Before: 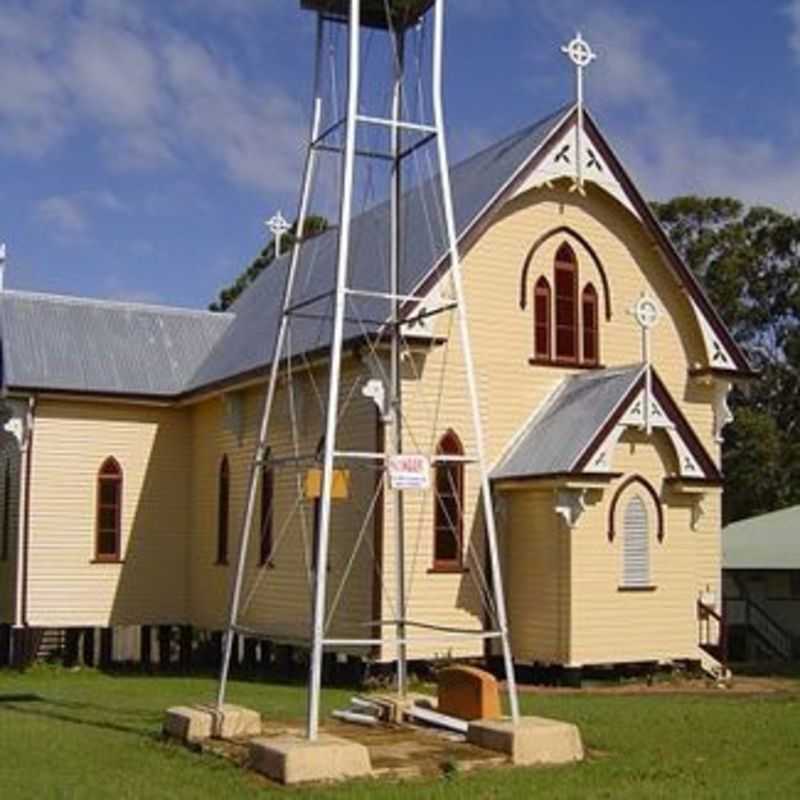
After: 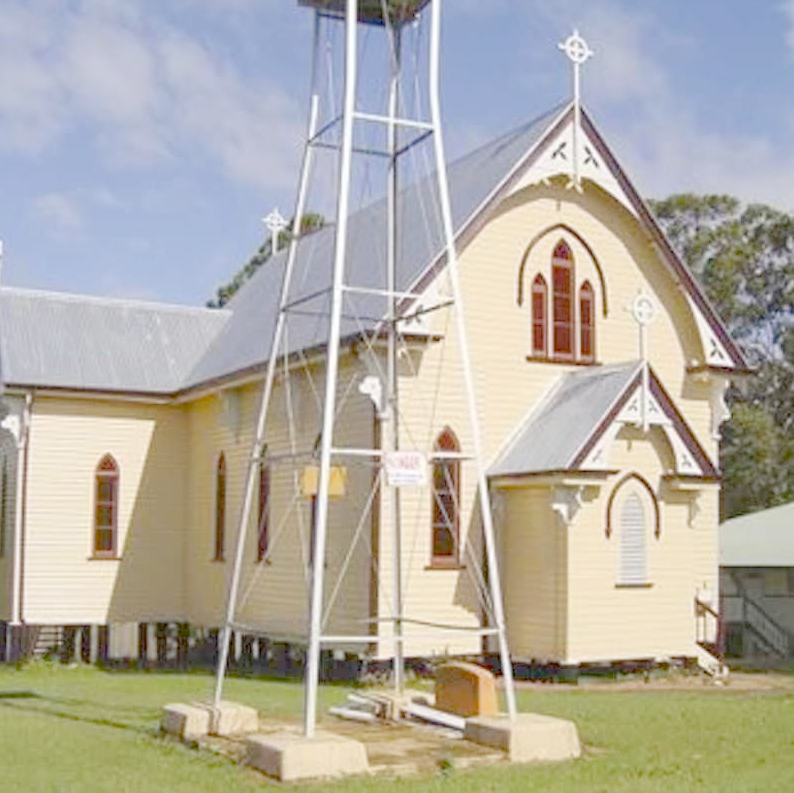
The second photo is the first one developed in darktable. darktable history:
crop: left 0.434%, top 0.485%, right 0.244%, bottom 0.386%
